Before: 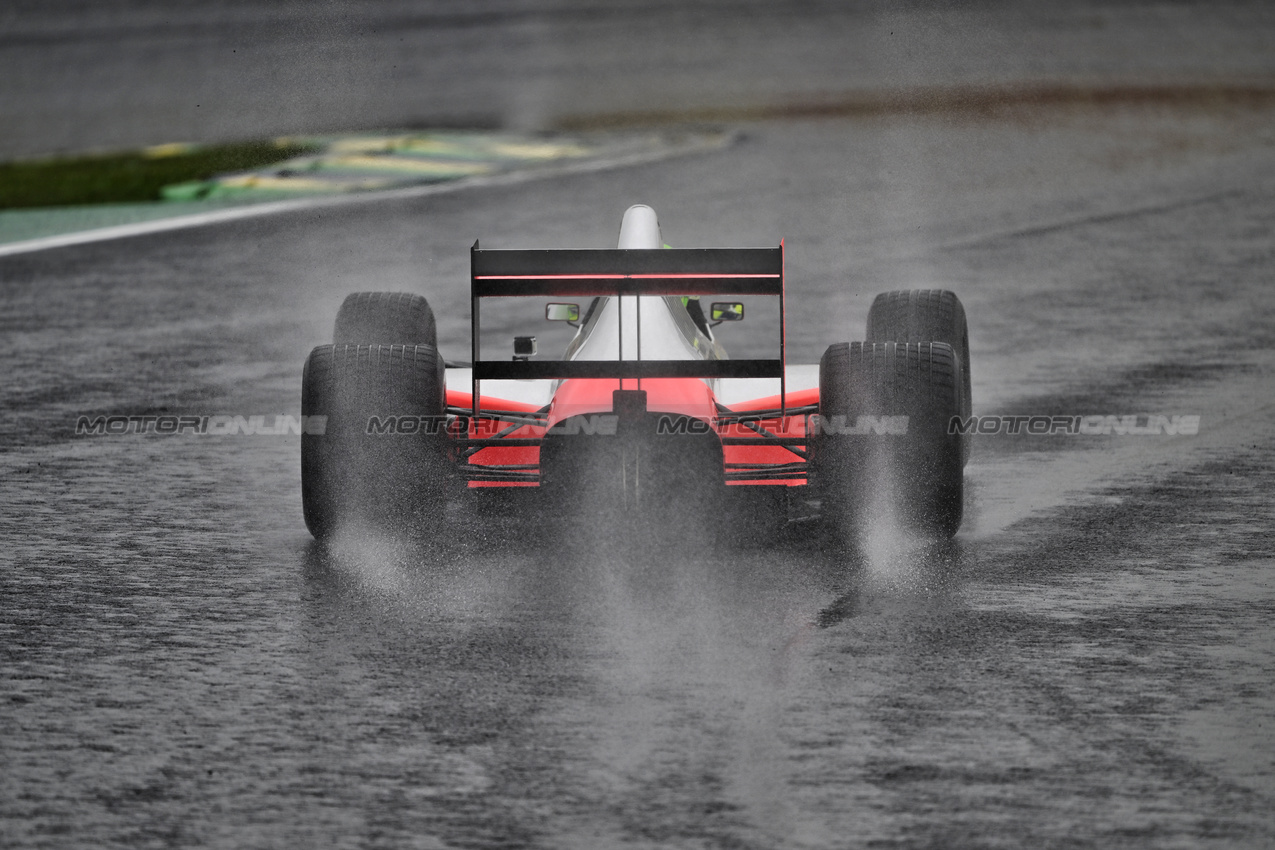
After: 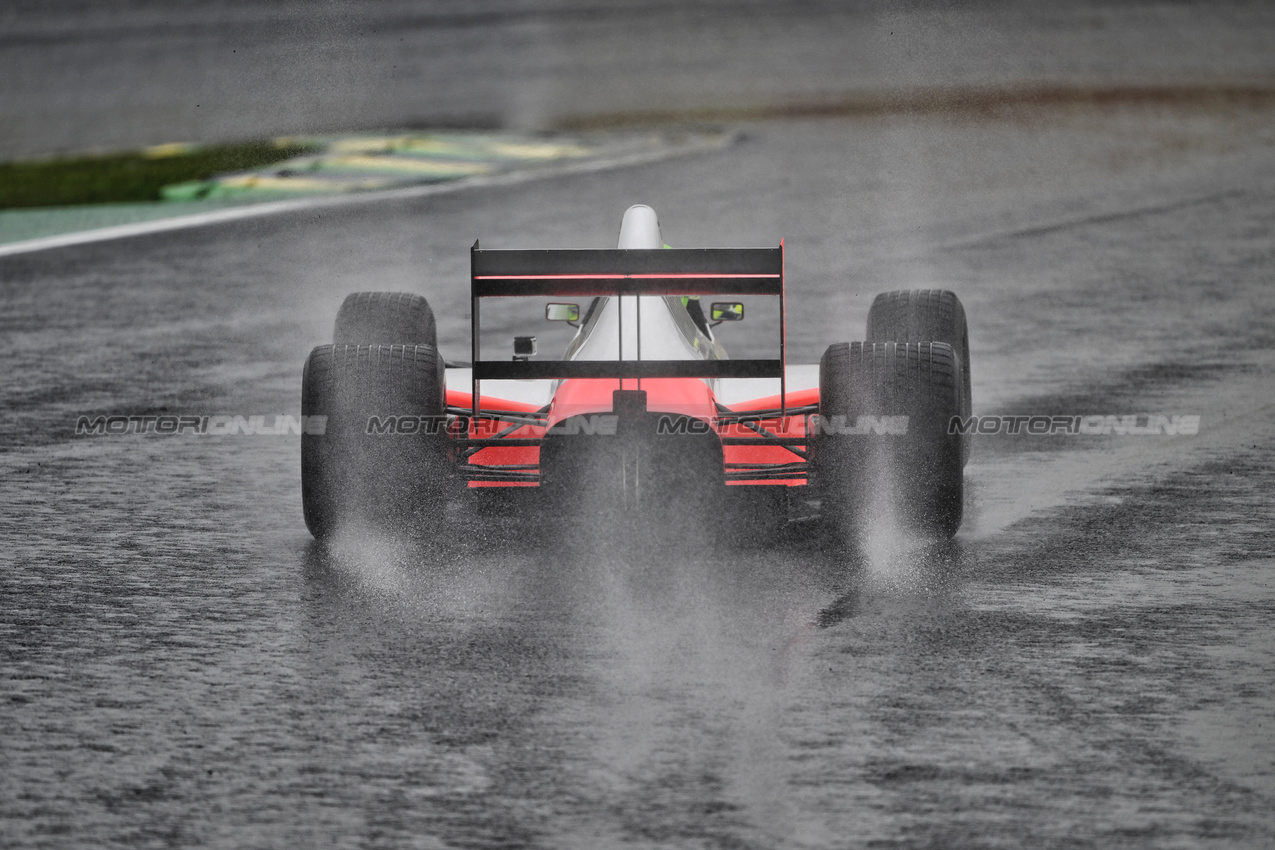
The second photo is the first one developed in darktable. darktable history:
local contrast: detail 110%
contrast brightness saturation: contrast 0.05, brightness 0.06, saturation 0.01
